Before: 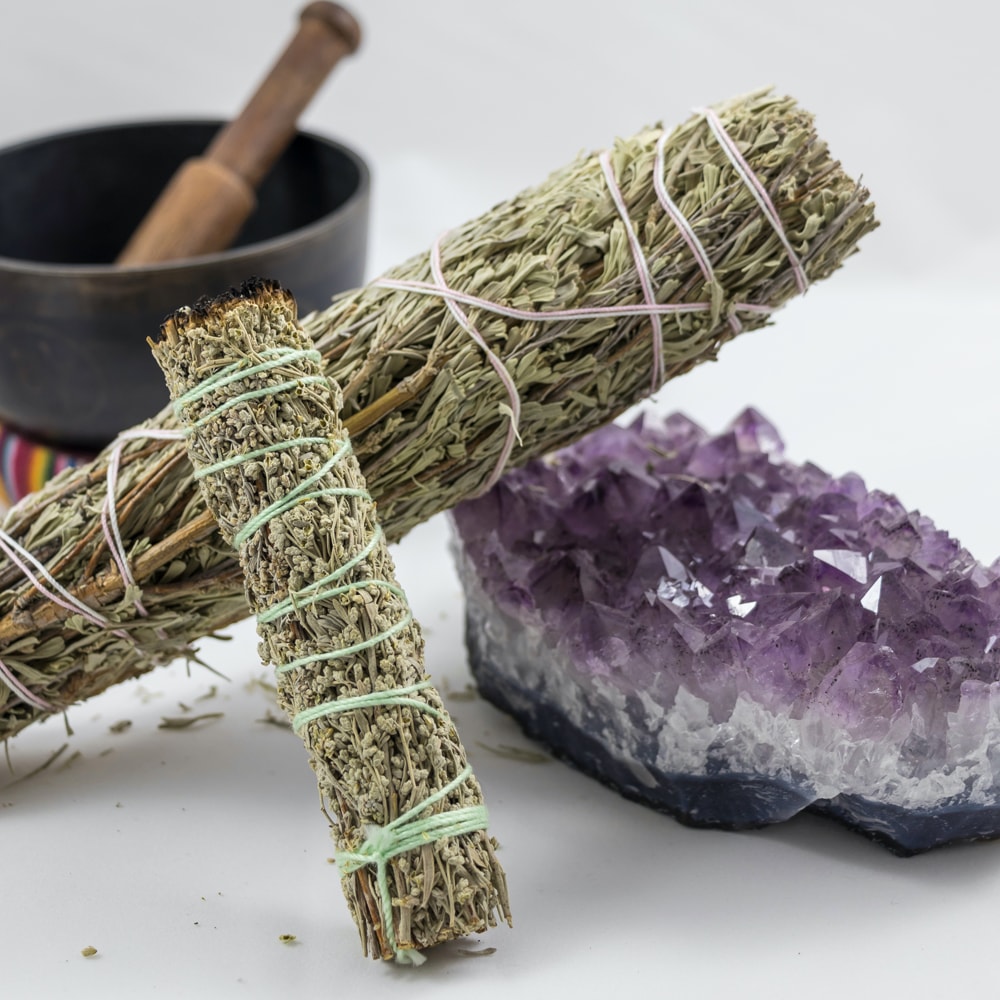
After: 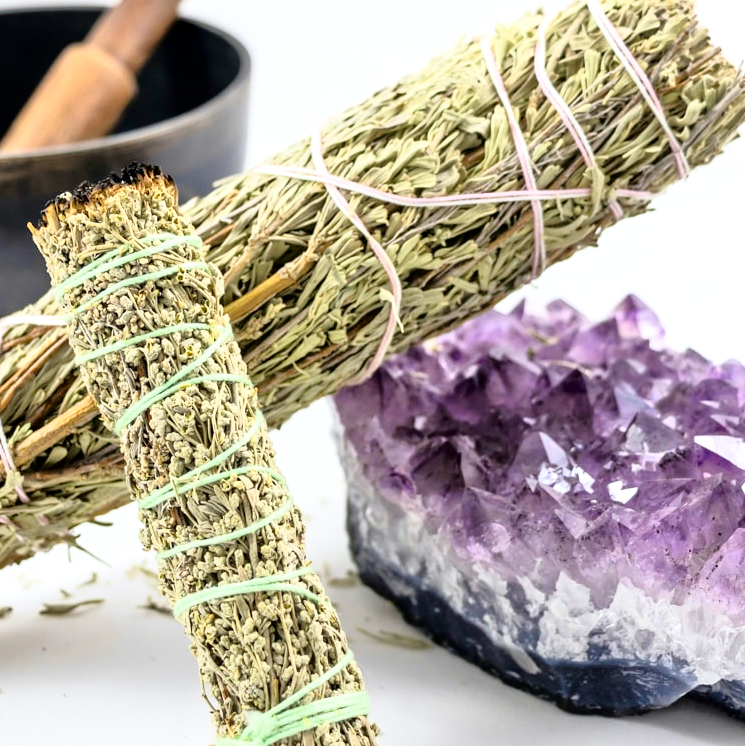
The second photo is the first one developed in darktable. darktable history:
base curve: curves: ch0 [(0, 0) (0.028, 0.03) (0.121, 0.232) (0.46, 0.748) (0.859, 0.968) (1, 1)]
contrast brightness saturation: contrast 0.187, brightness -0.232, saturation 0.108
crop and rotate: left 11.941%, top 11.472%, right 13.503%, bottom 13.899%
tone equalizer: -7 EV 0.161 EV, -6 EV 0.609 EV, -5 EV 1.16 EV, -4 EV 1.32 EV, -3 EV 1.17 EV, -2 EV 0.6 EV, -1 EV 0.156 EV
exposure: exposure 0.2 EV, compensate highlight preservation false
levels: mode automatic, white 90.71%
